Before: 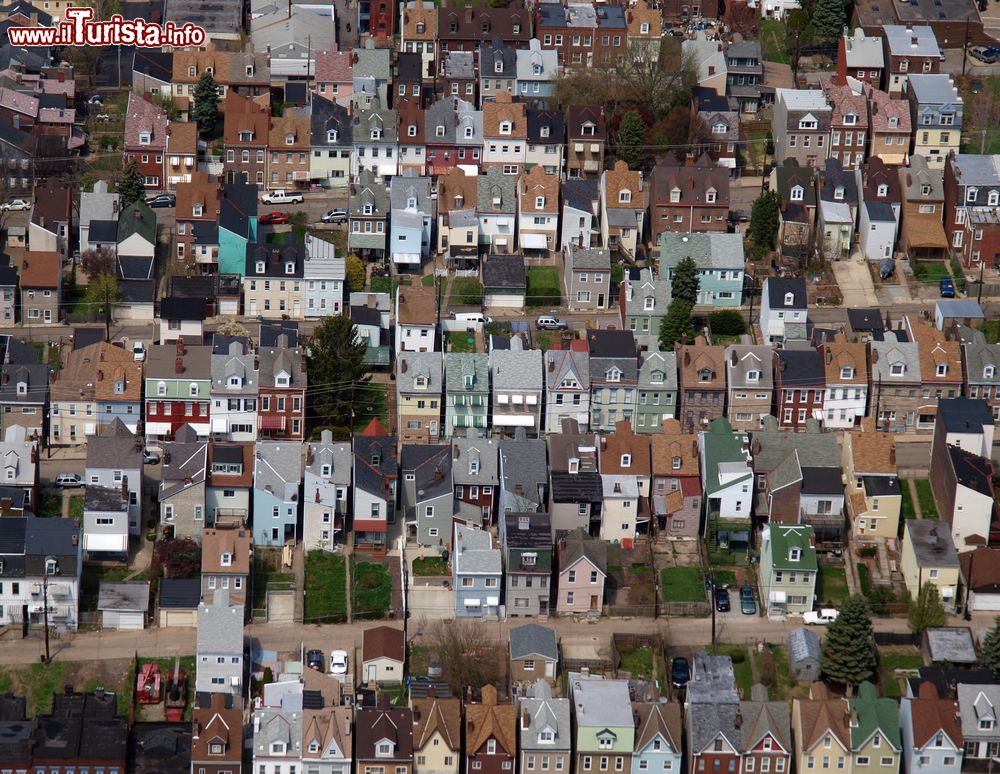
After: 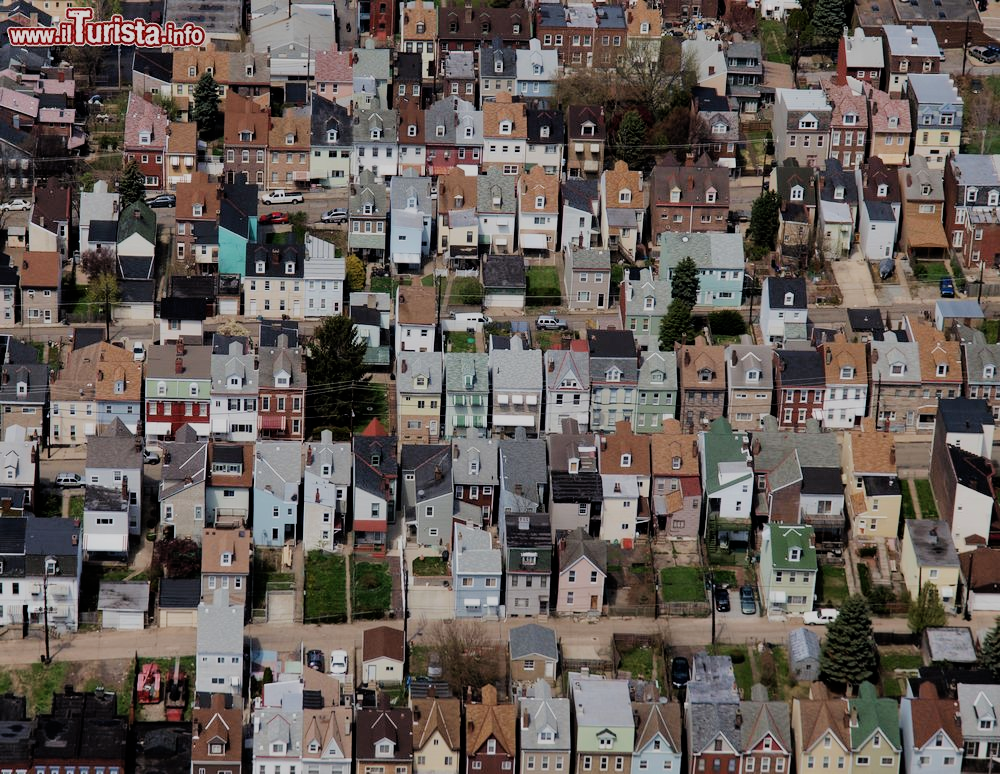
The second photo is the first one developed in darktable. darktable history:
shadows and highlights: soften with gaussian
filmic rgb: black relative exposure -6.82 EV, white relative exposure 5.94 EV, hardness 2.7
